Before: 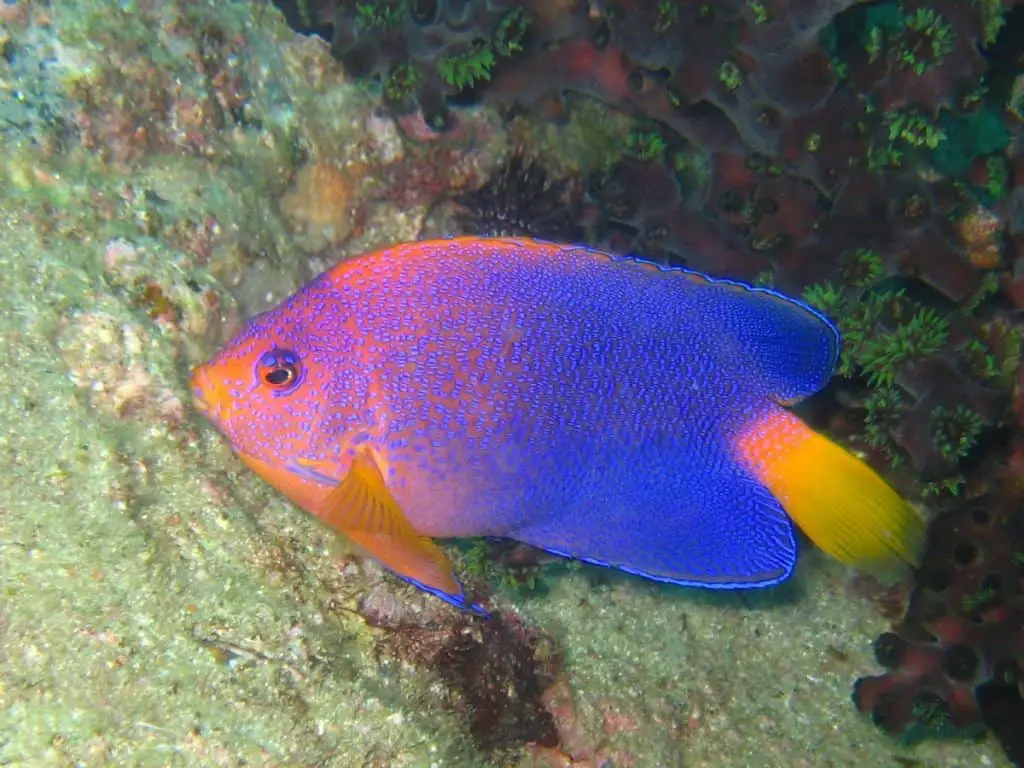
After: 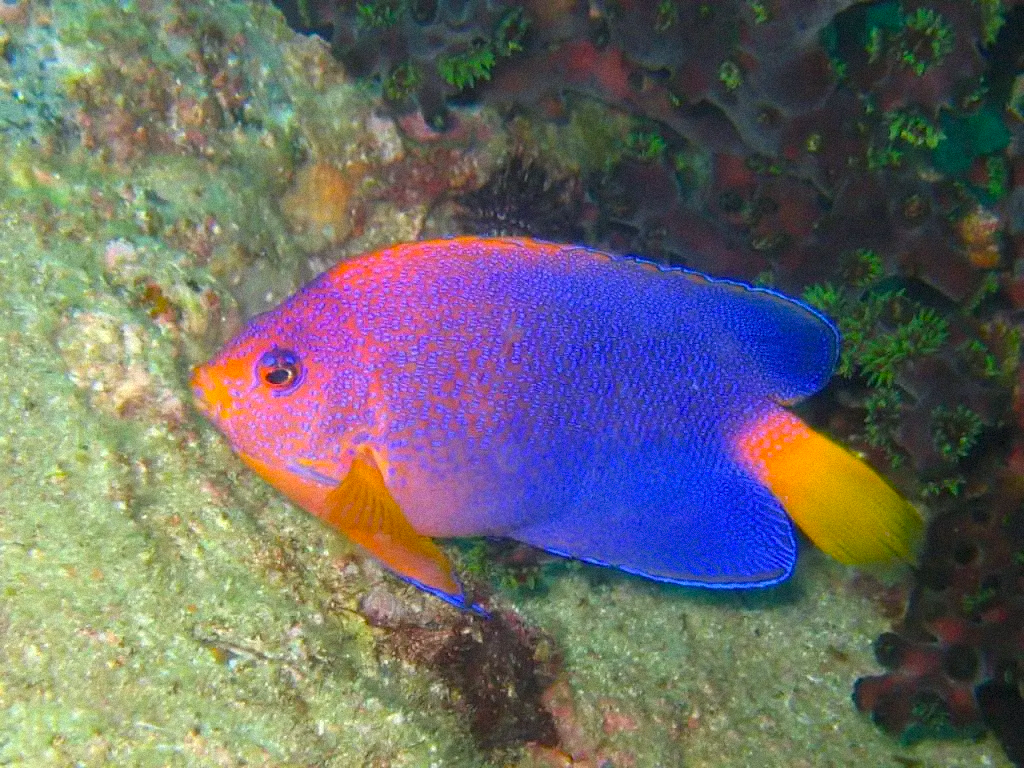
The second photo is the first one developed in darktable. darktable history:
grain: mid-tones bias 0%
color balance: output saturation 120%
